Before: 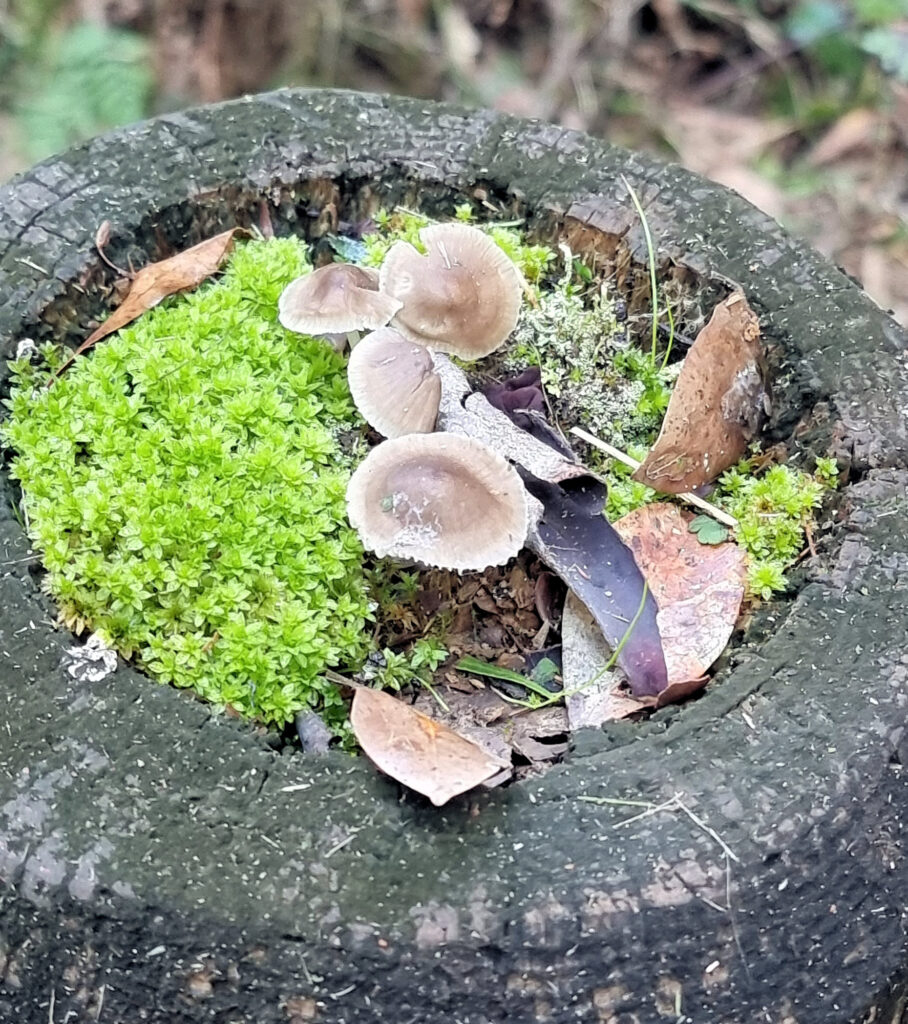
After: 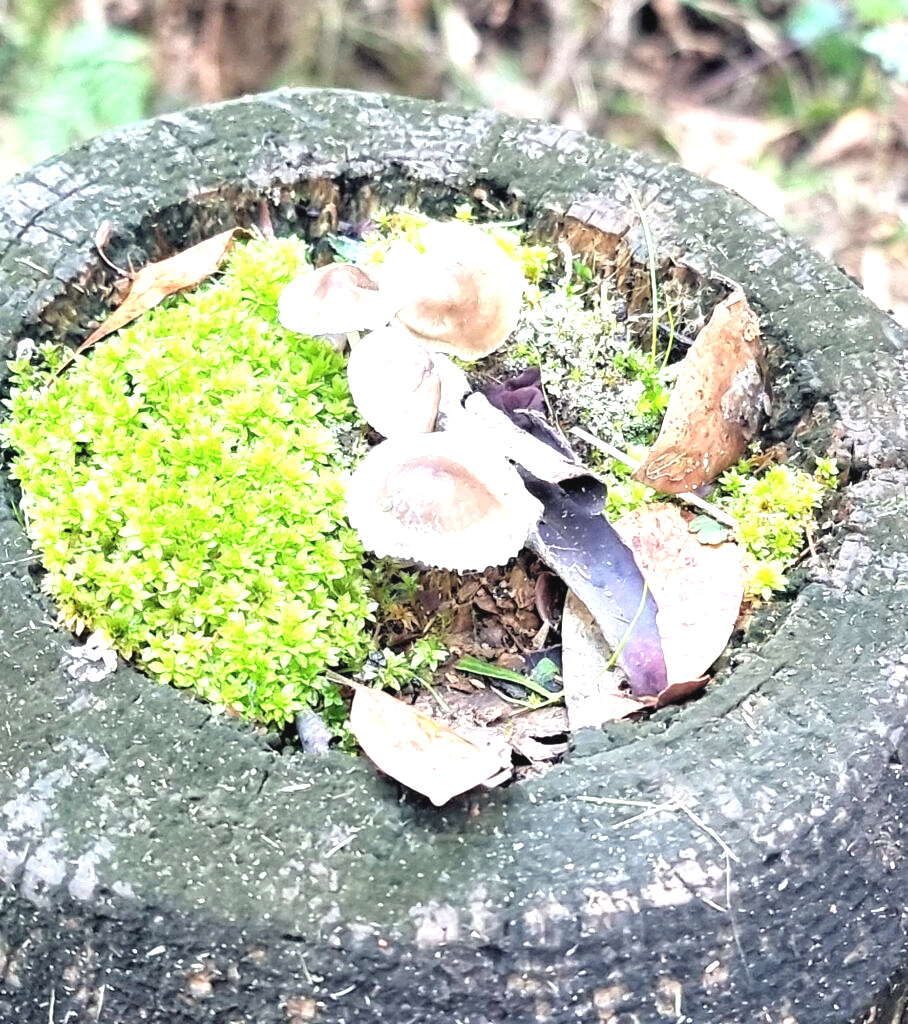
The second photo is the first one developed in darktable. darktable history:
exposure: black level correction -0.002, exposure 1.115 EV, compensate highlight preservation false
white balance: emerald 1
